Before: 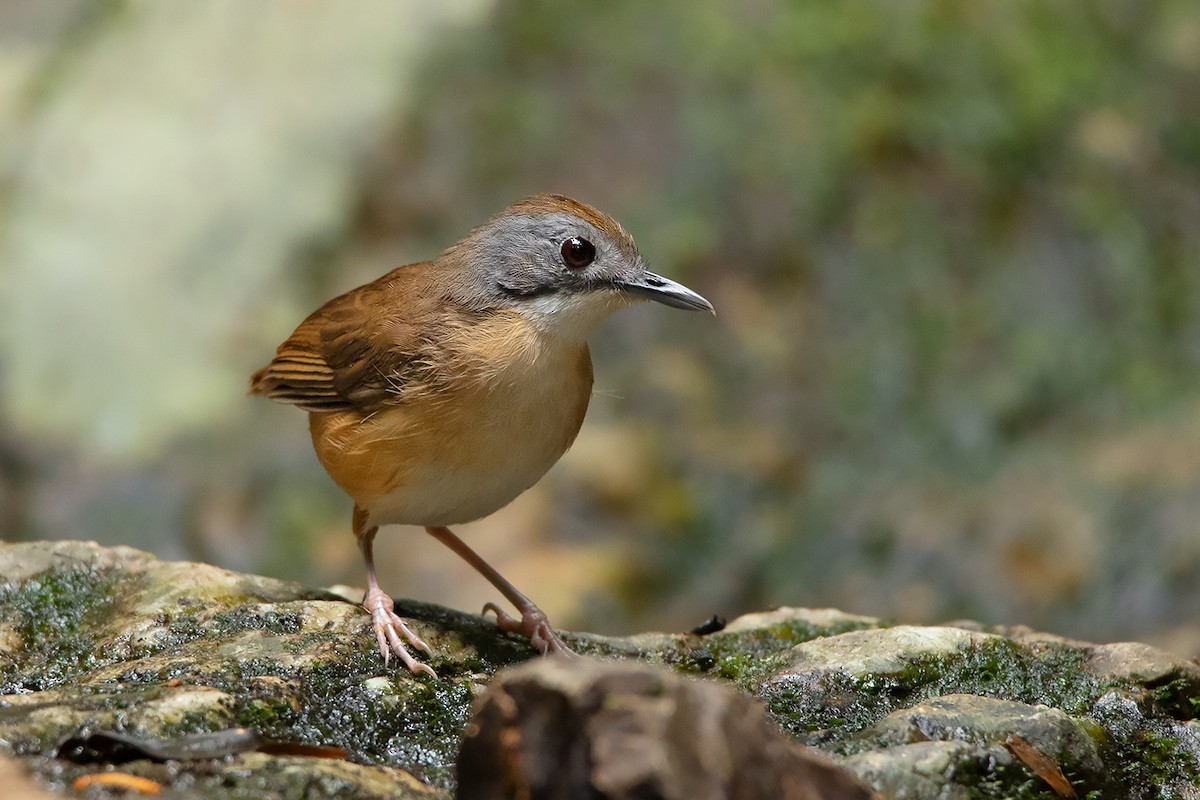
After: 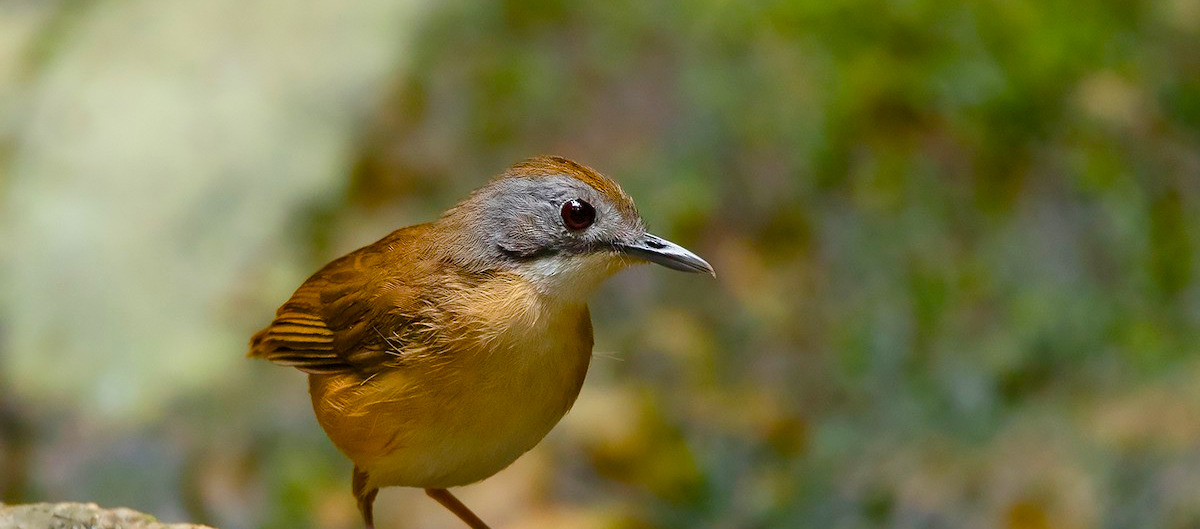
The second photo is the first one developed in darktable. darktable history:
crop and rotate: top 4.858%, bottom 28.915%
color balance rgb: shadows lift › luminance -20.346%, linear chroma grading › global chroma 14.92%, perceptual saturation grading › global saturation 25.59%, perceptual saturation grading › highlights -50.604%, perceptual saturation grading › shadows 31.1%, global vibrance 45.484%
